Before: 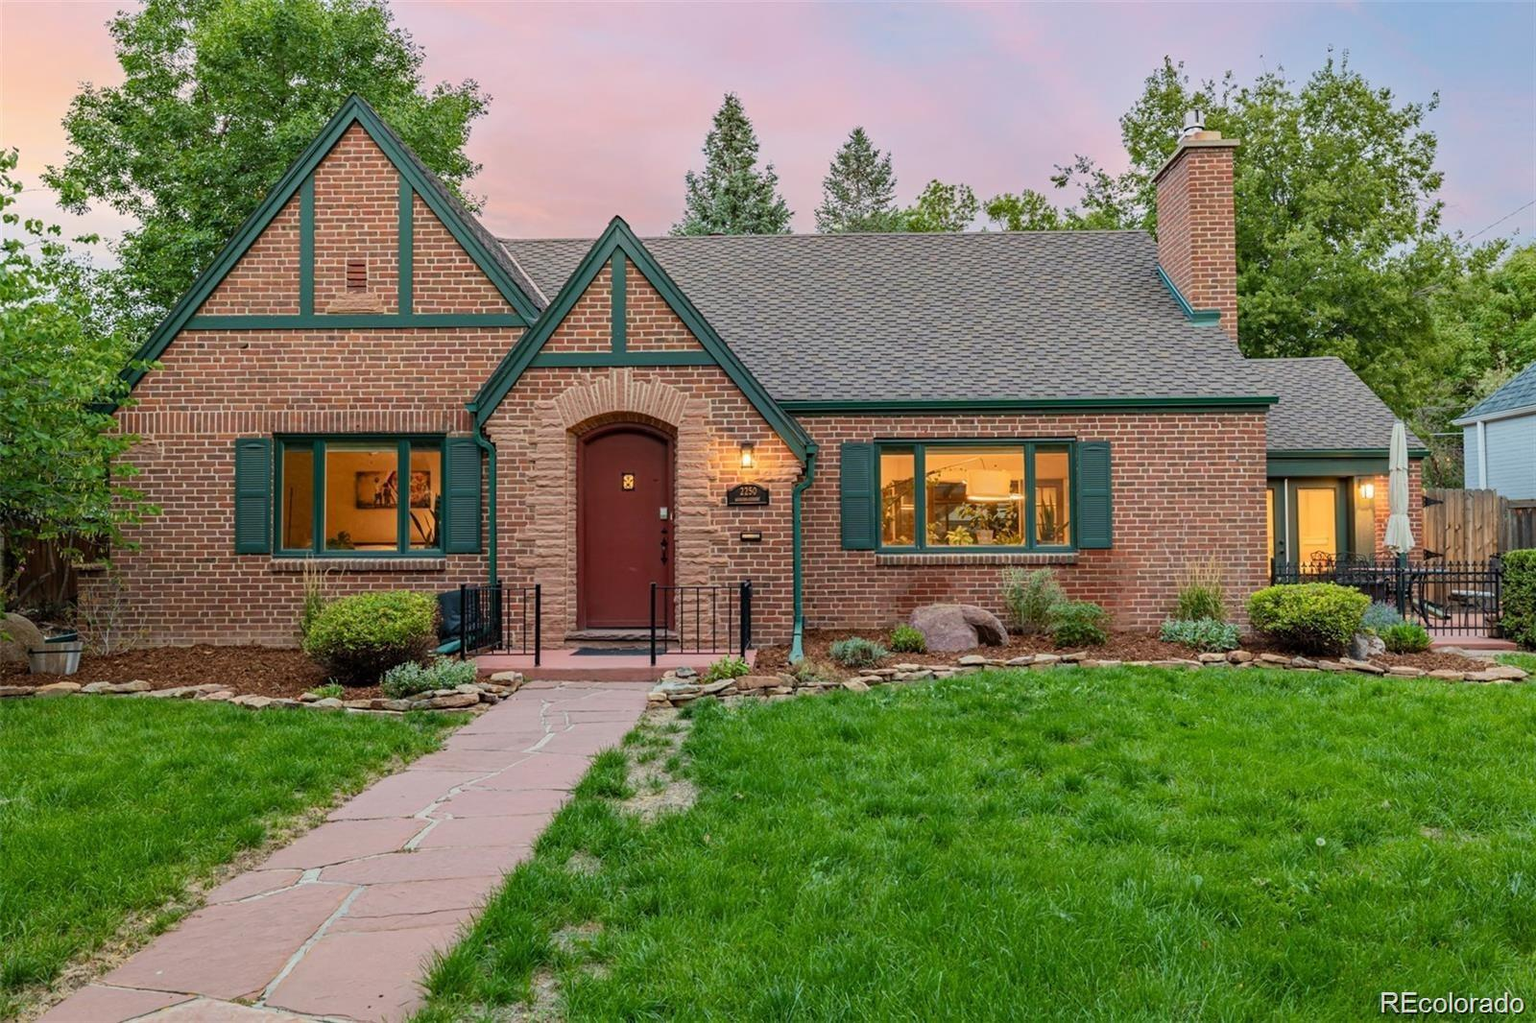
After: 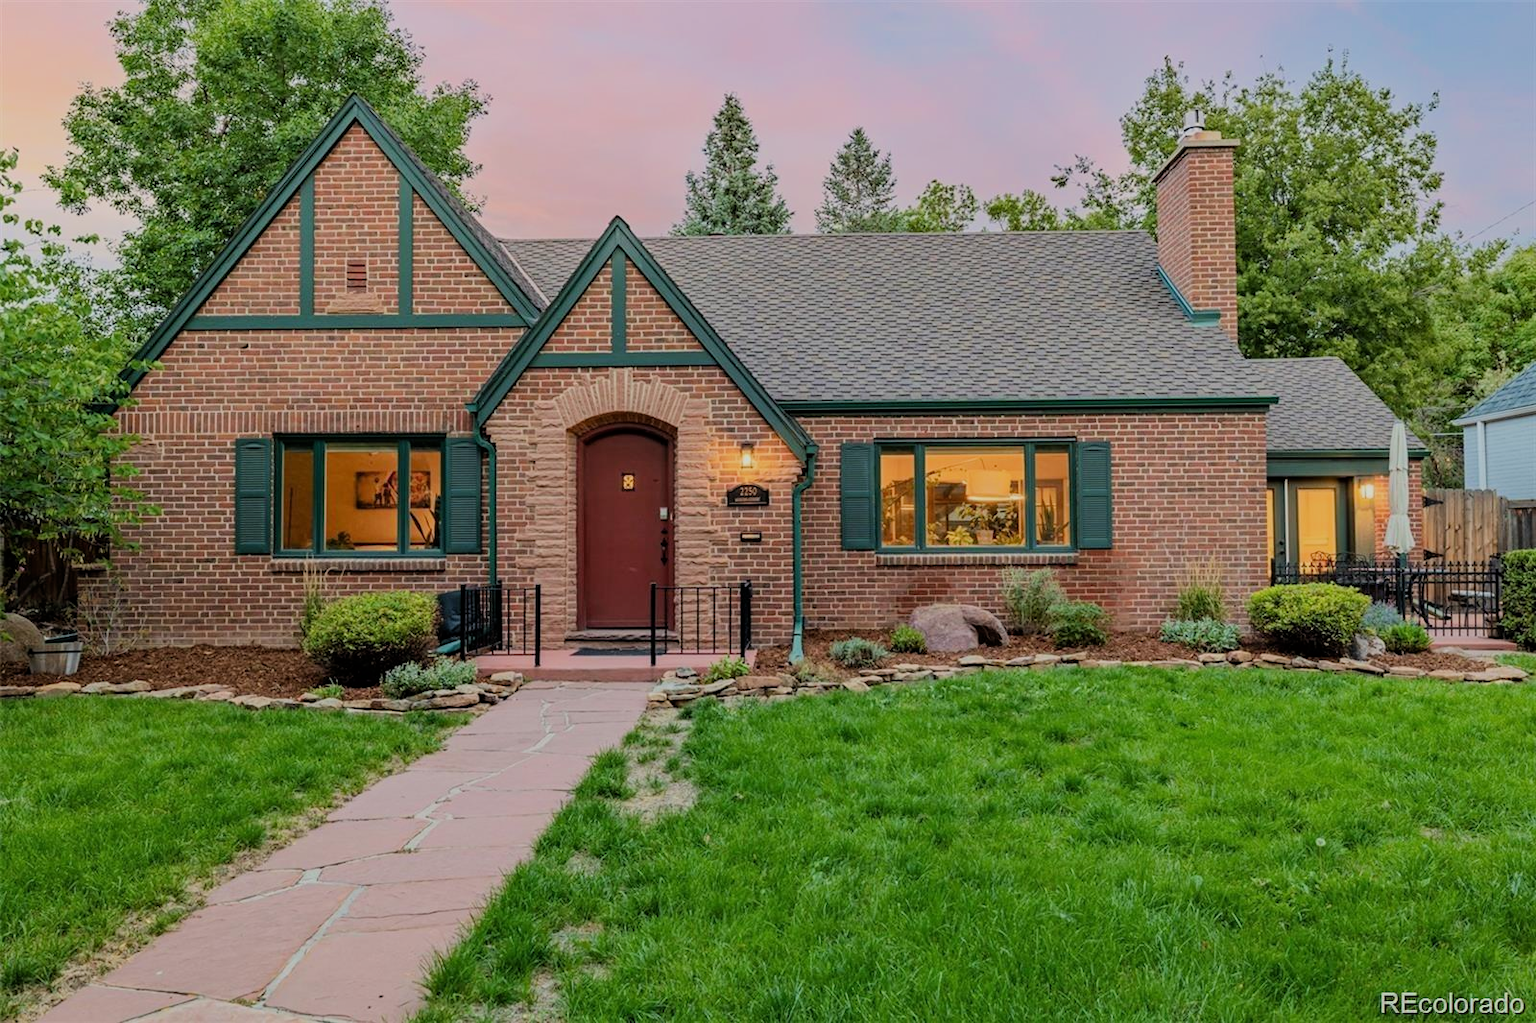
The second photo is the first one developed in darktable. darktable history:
filmic rgb: black relative exposure -7.65 EV, white relative exposure 4.56 EV, hardness 3.61, color science v6 (2022)
exposure: exposure 0.014 EV, compensate exposure bias true, compensate highlight preservation false
